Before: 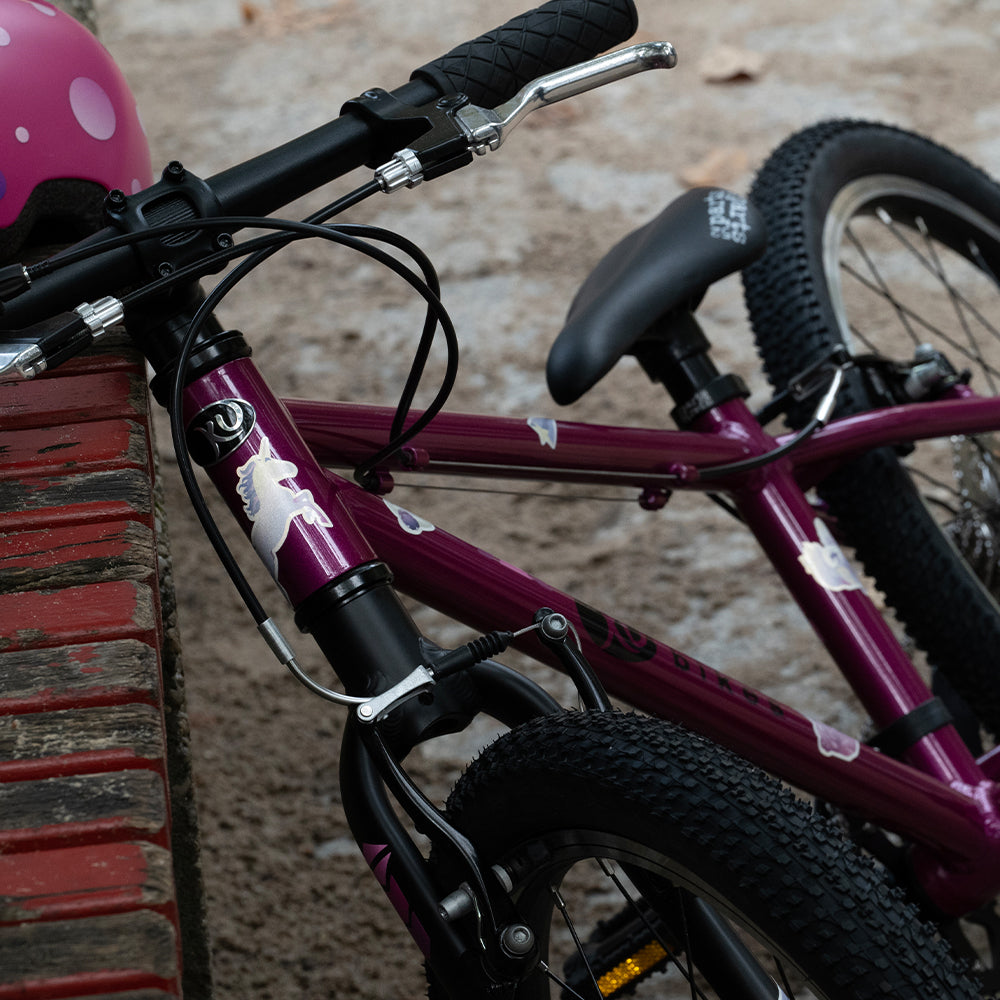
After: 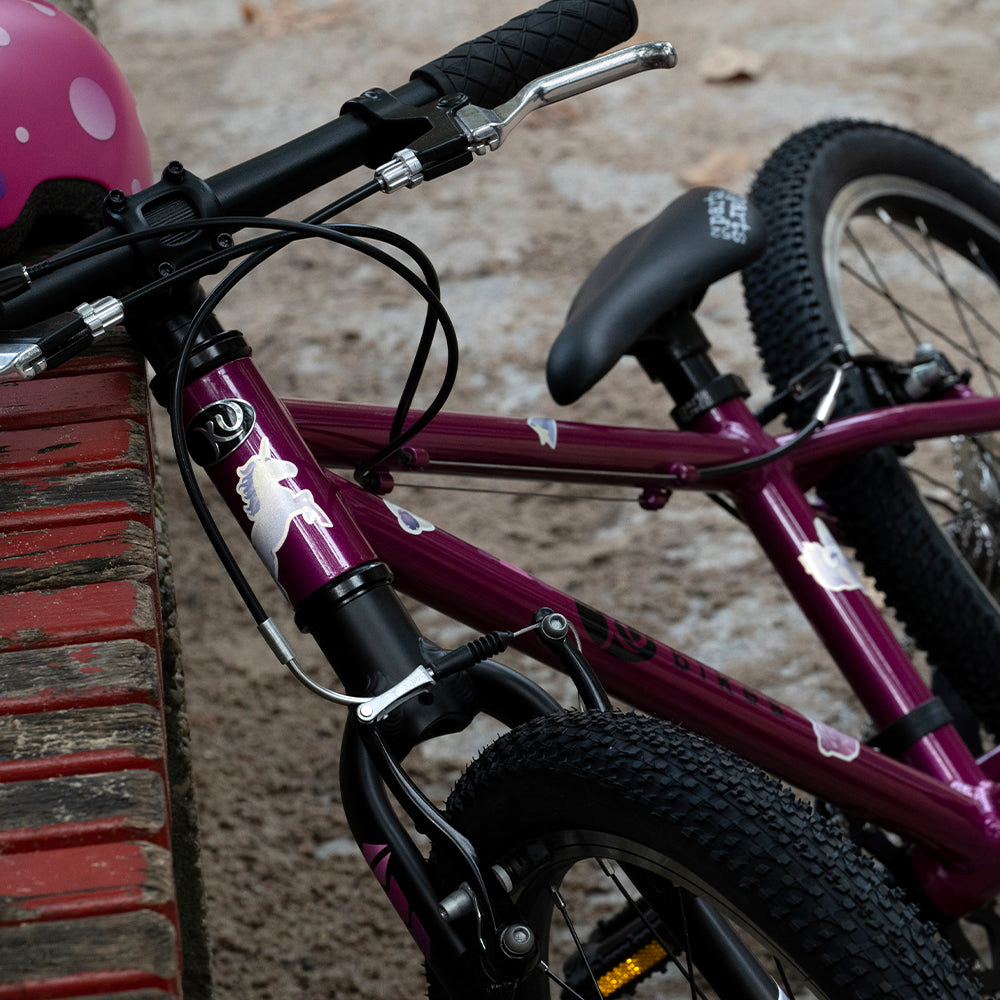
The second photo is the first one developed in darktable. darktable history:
graduated density: on, module defaults
exposure: black level correction 0.001, exposure 0.5 EV, compensate exposure bias true, compensate highlight preservation false
